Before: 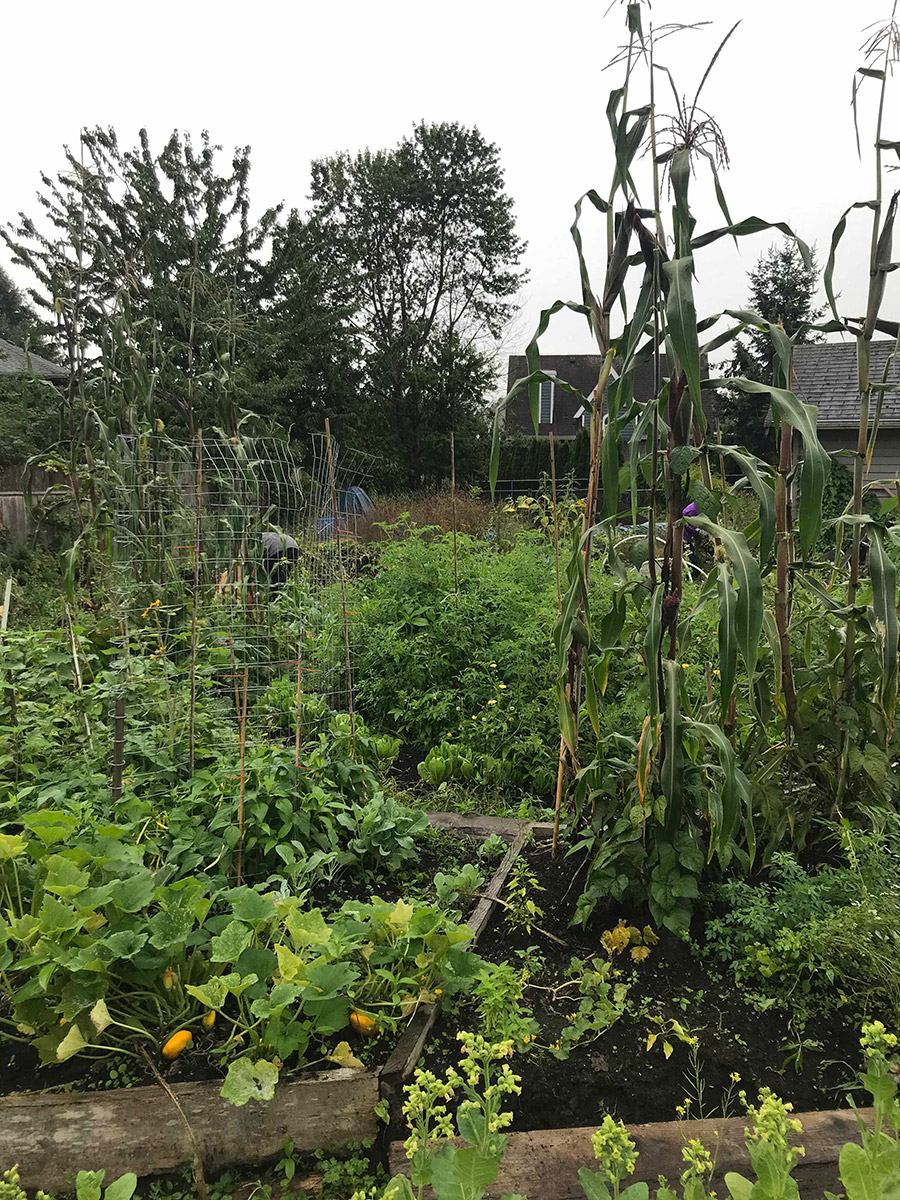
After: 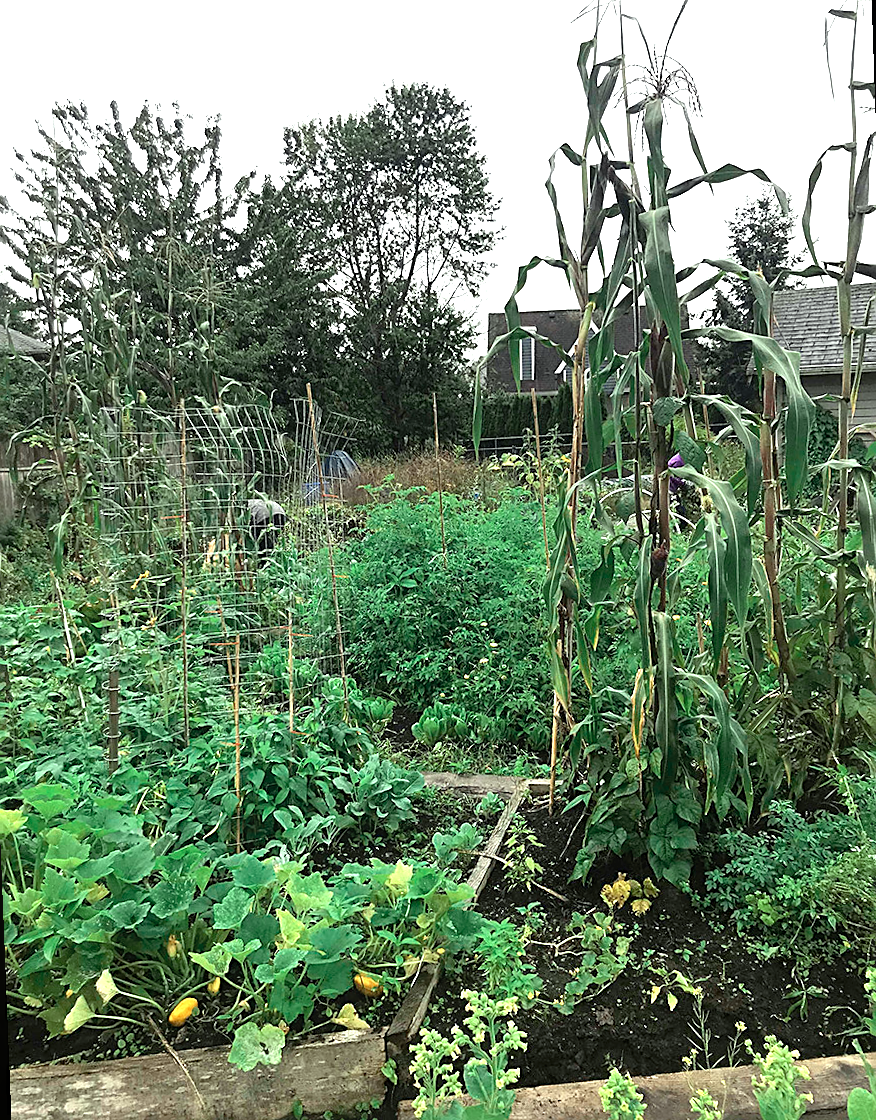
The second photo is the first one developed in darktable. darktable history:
color zones: curves: ch0 [(0, 0.5) (0.125, 0.4) (0.25, 0.5) (0.375, 0.4) (0.5, 0.4) (0.625, 0.35) (0.75, 0.35) (0.875, 0.5)]; ch1 [(0, 0.35) (0.125, 0.45) (0.25, 0.35) (0.375, 0.35) (0.5, 0.35) (0.625, 0.35) (0.75, 0.45) (0.875, 0.35)]; ch2 [(0, 0.6) (0.125, 0.5) (0.25, 0.5) (0.375, 0.6) (0.5, 0.6) (0.625, 0.5) (0.75, 0.5) (0.875, 0.5)]
levels: levels [0, 0.374, 0.749]
rotate and perspective: rotation -2.12°, lens shift (vertical) 0.009, lens shift (horizontal) -0.008, automatic cropping original format, crop left 0.036, crop right 0.964, crop top 0.05, crop bottom 0.959
color calibration: illuminant as shot in camera, x 0.358, y 0.373, temperature 4628.91 K
contrast equalizer: octaves 7, y [[0.6 ×6], [0.55 ×6], [0 ×6], [0 ×6], [0 ×6]], mix -0.3
color correction: highlights a* -5.94, highlights b* 11.19
sharpen: on, module defaults
exposure: black level correction 0.005, exposure 0.417 EV, compensate highlight preservation false
